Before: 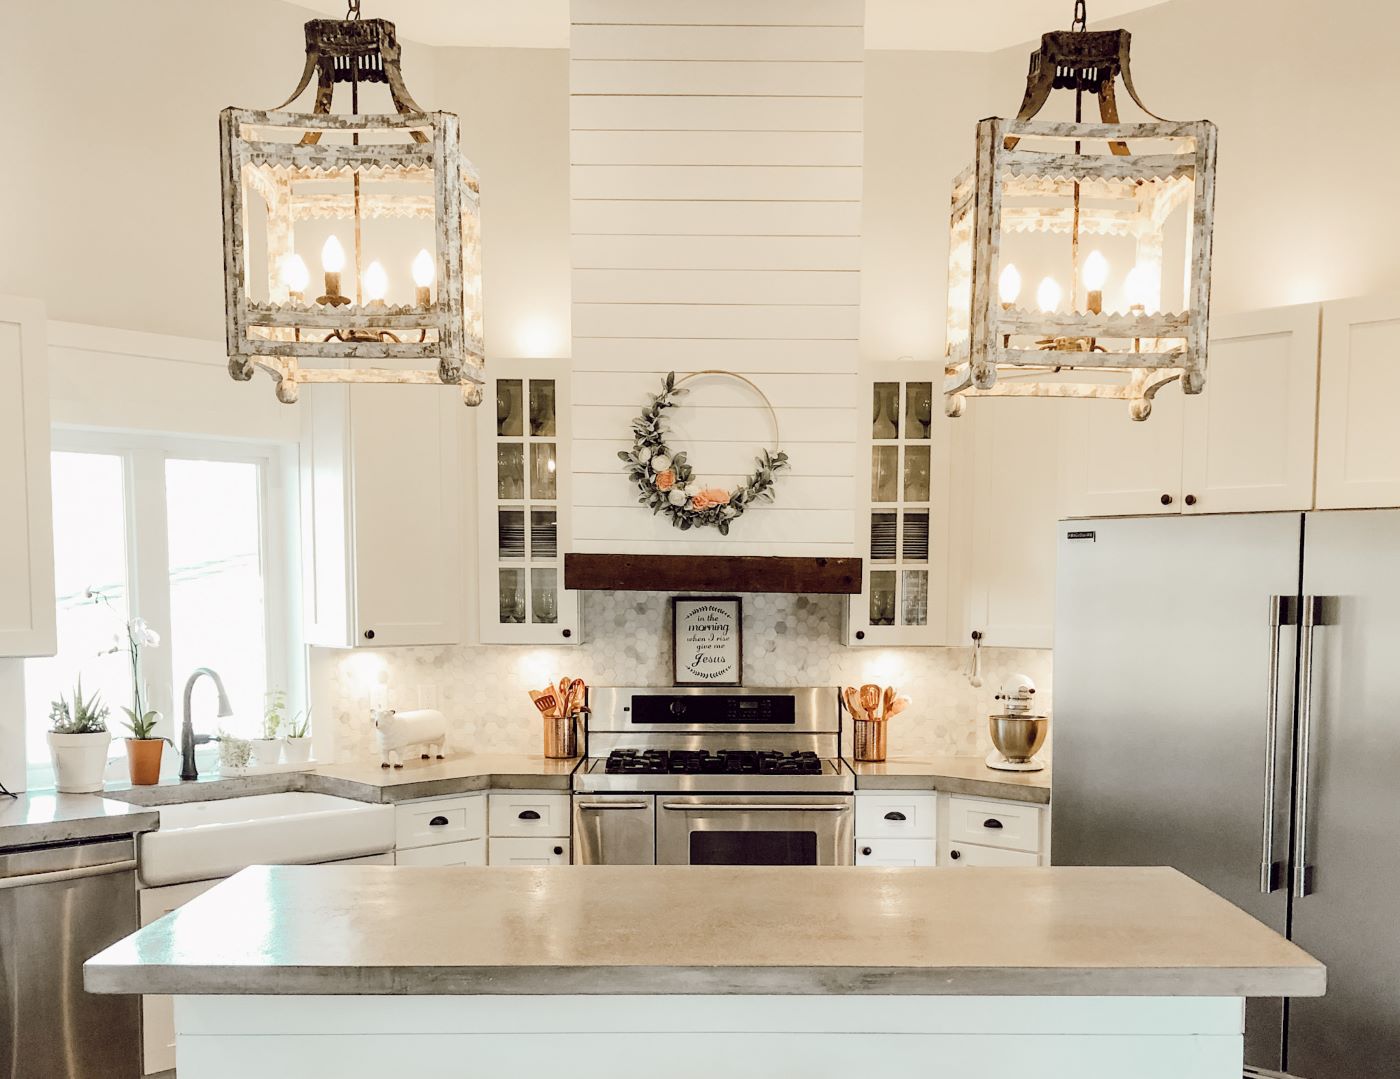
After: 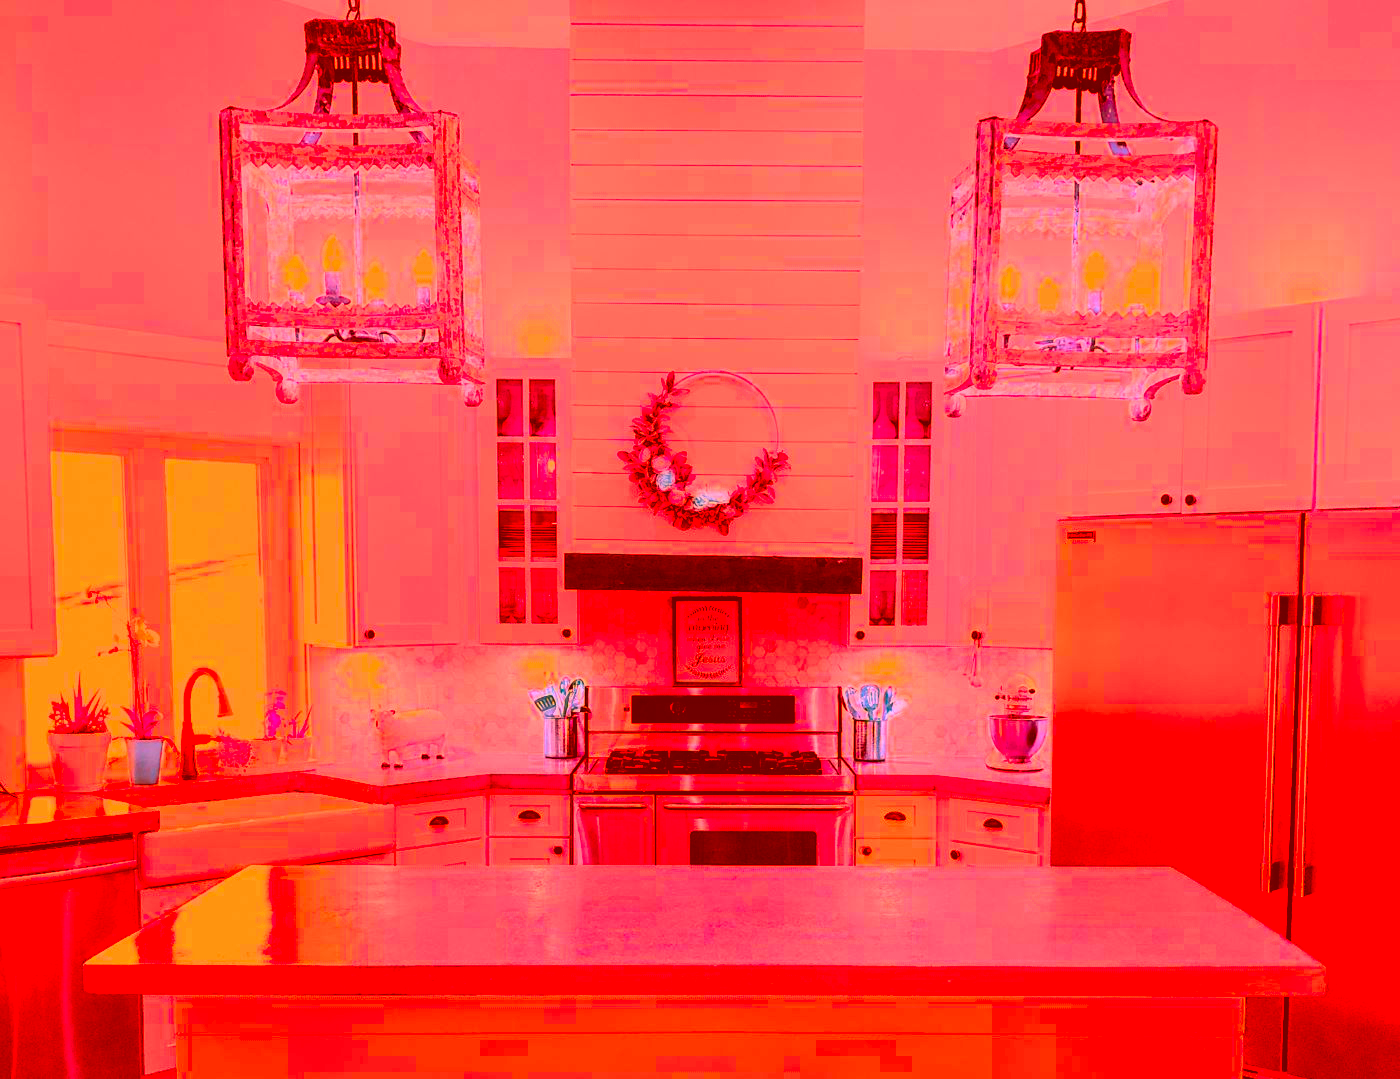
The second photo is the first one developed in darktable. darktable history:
exposure: exposure 0.402 EV, compensate highlight preservation false
color correction: highlights a* -39.44, highlights b* -39.43, shadows a* -39.47, shadows b* -39.84, saturation -2.96
